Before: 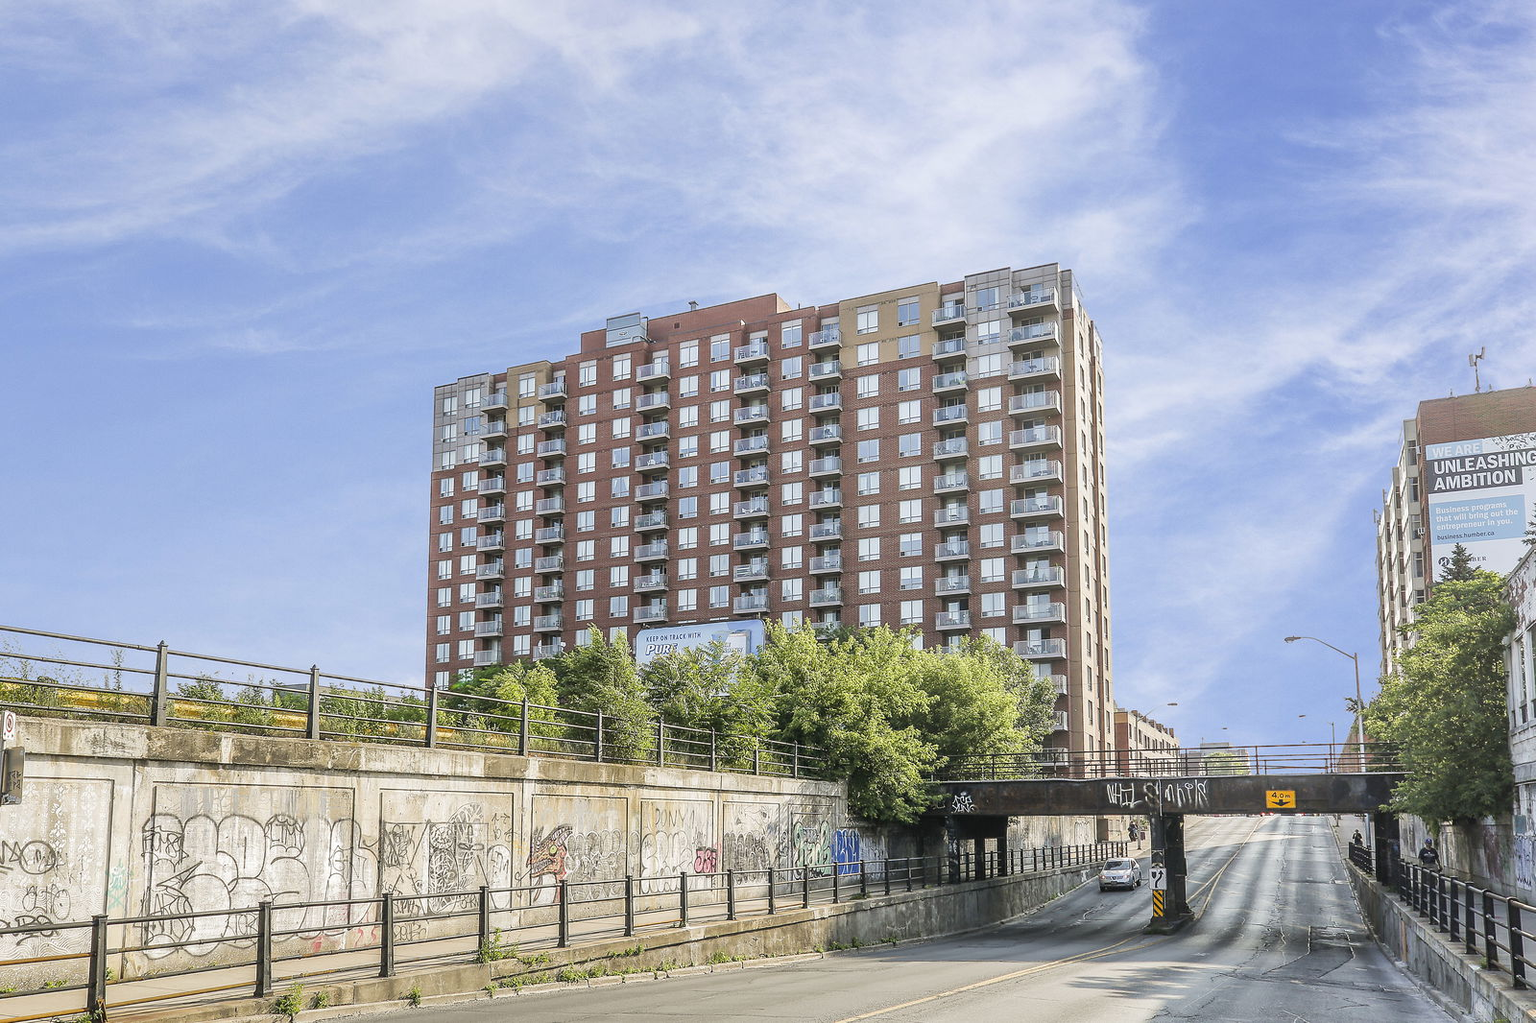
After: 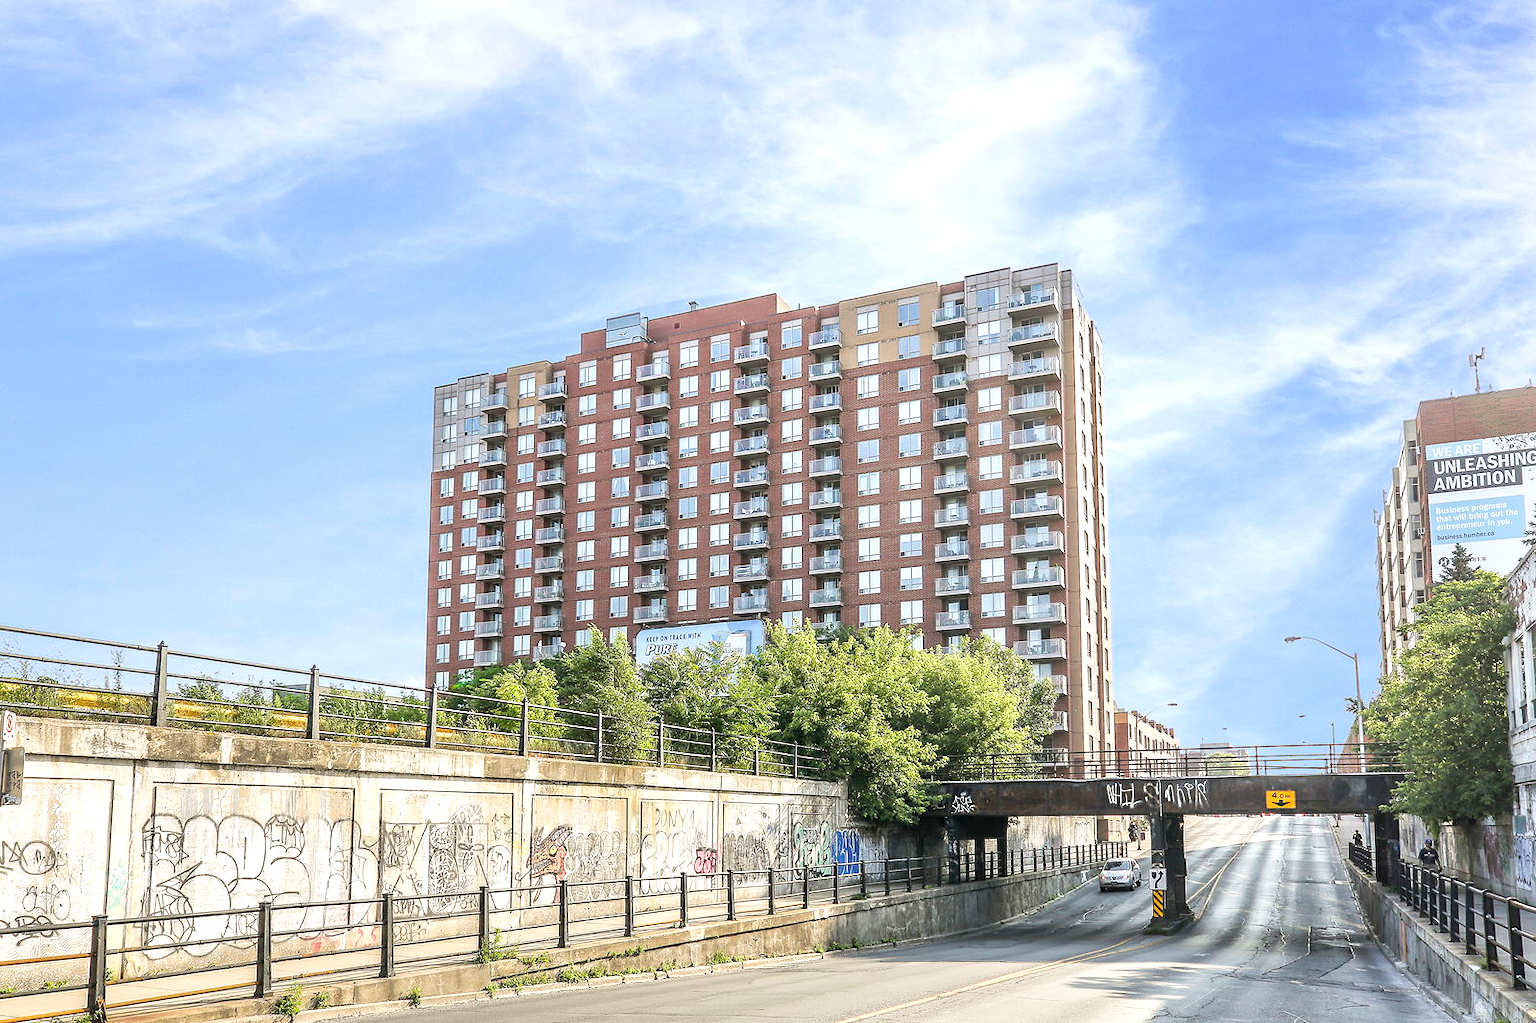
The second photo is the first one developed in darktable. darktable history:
sharpen: radius 5.347, amount 0.316, threshold 26.433
exposure: black level correction 0.001, exposure 0.5 EV, compensate highlight preservation false
